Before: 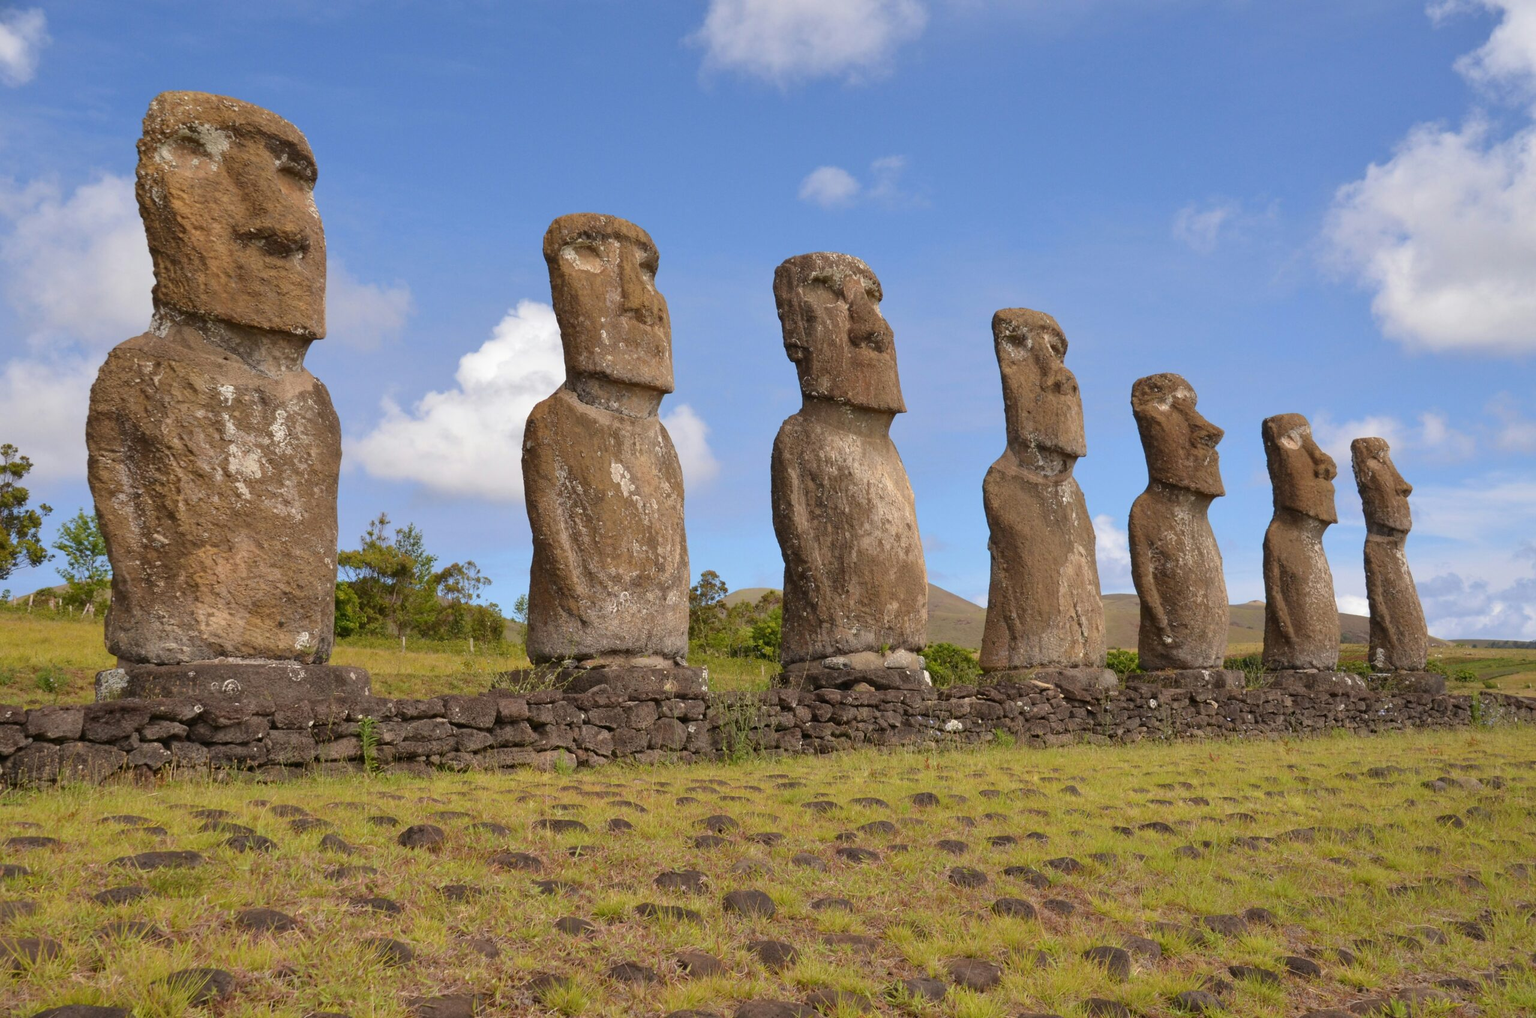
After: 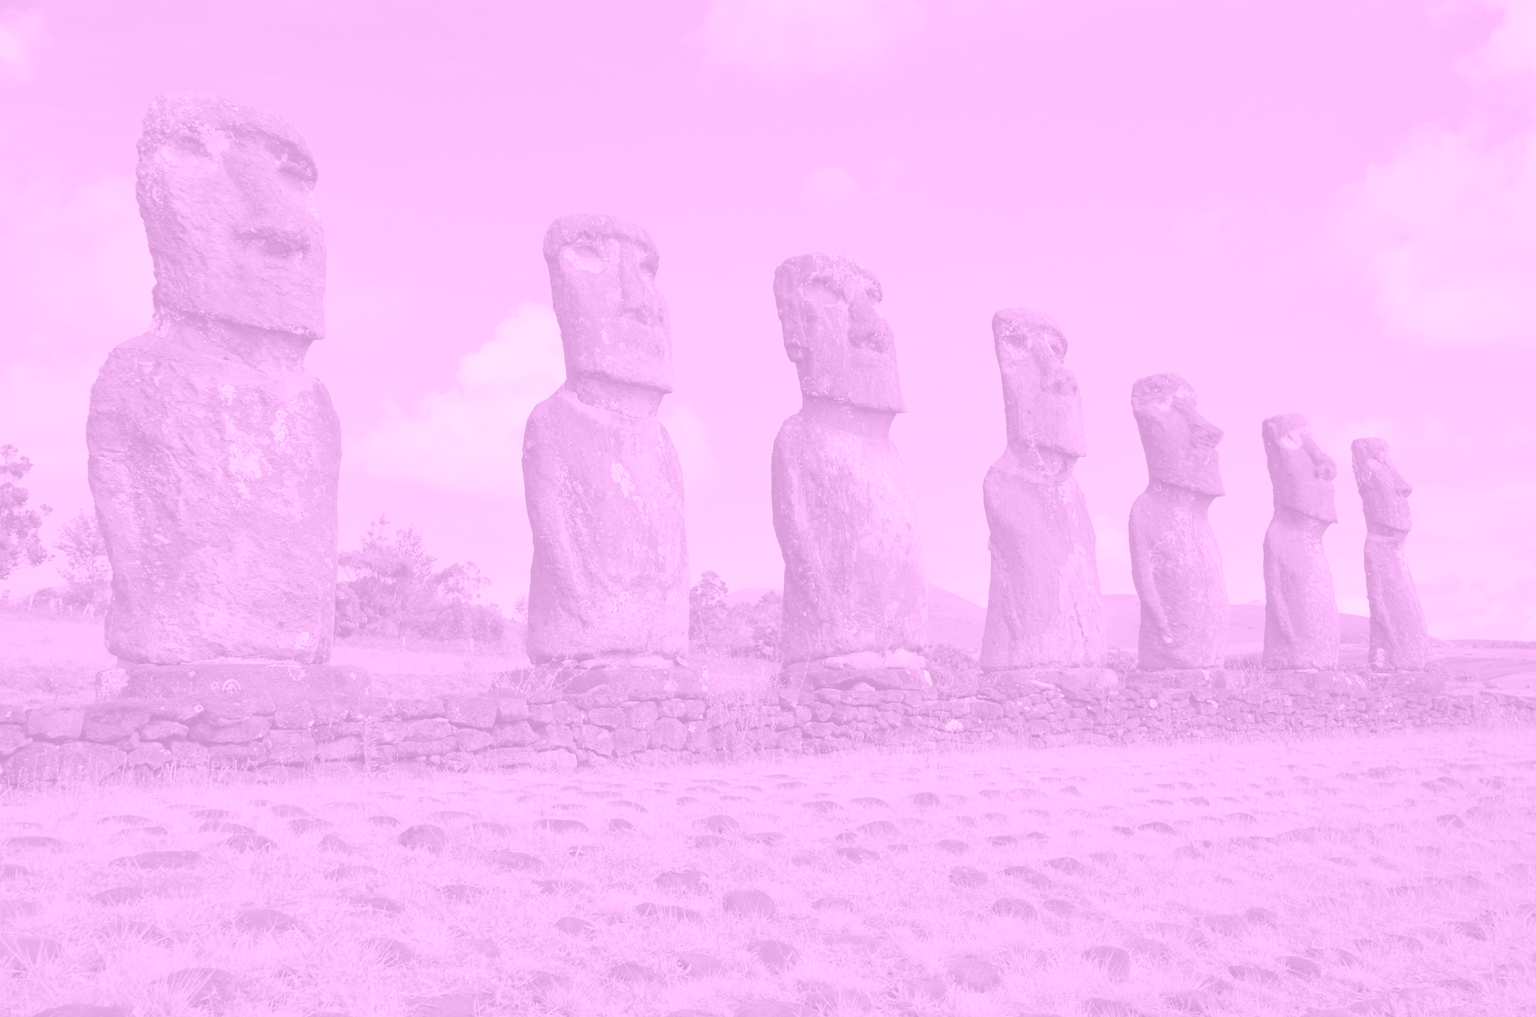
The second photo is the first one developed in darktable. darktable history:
color correction: highlights a* -39.68, highlights b* -40, shadows a* -40, shadows b* -40, saturation -3
colorize: hue 331.2°, saturation 69%, source mix 30.28%, lightness 69.02%, version 1
